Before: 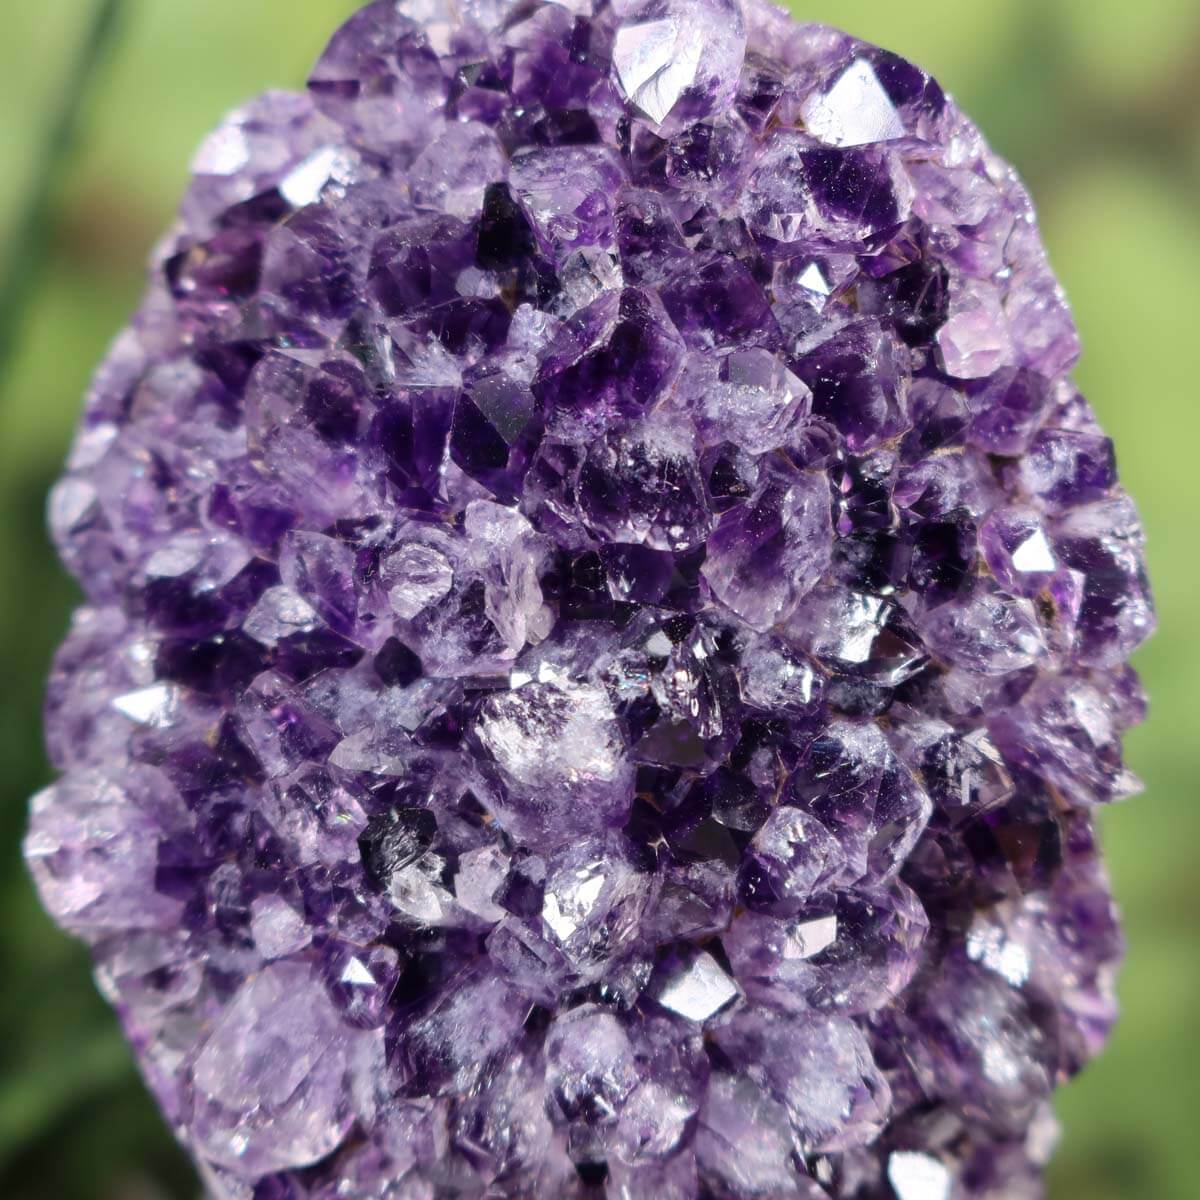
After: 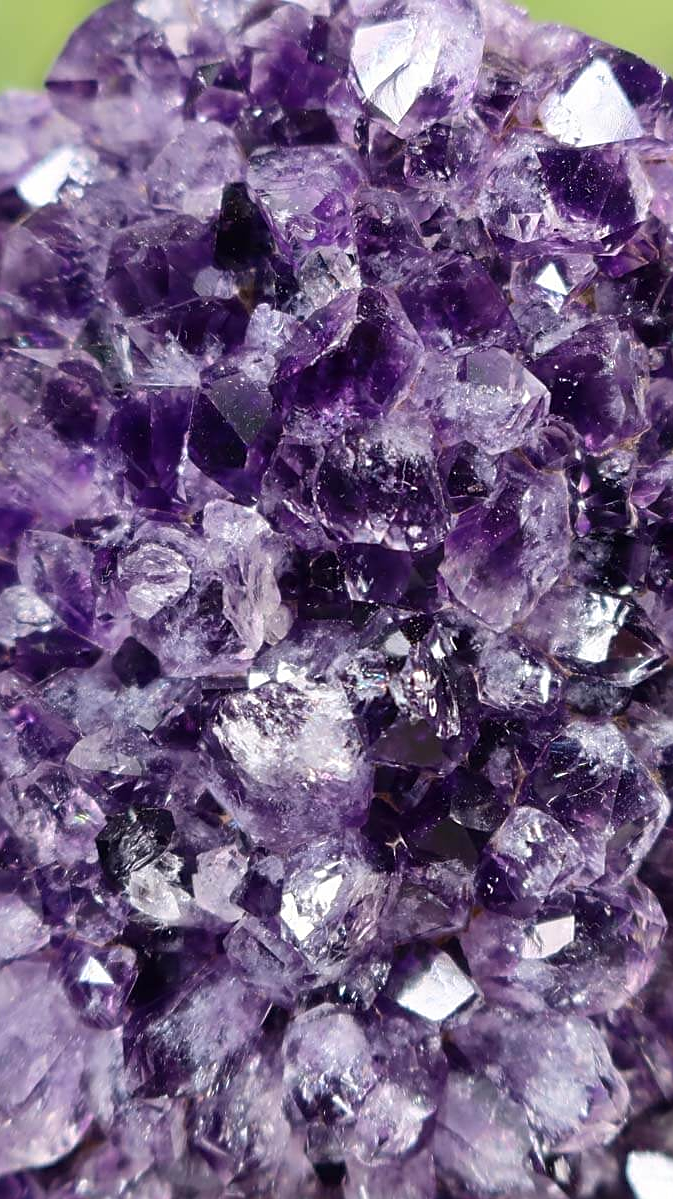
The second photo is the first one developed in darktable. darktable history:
sharpen: amount 0.492
crop: left 21.912%, right 22.002%, bottom 0.006%
